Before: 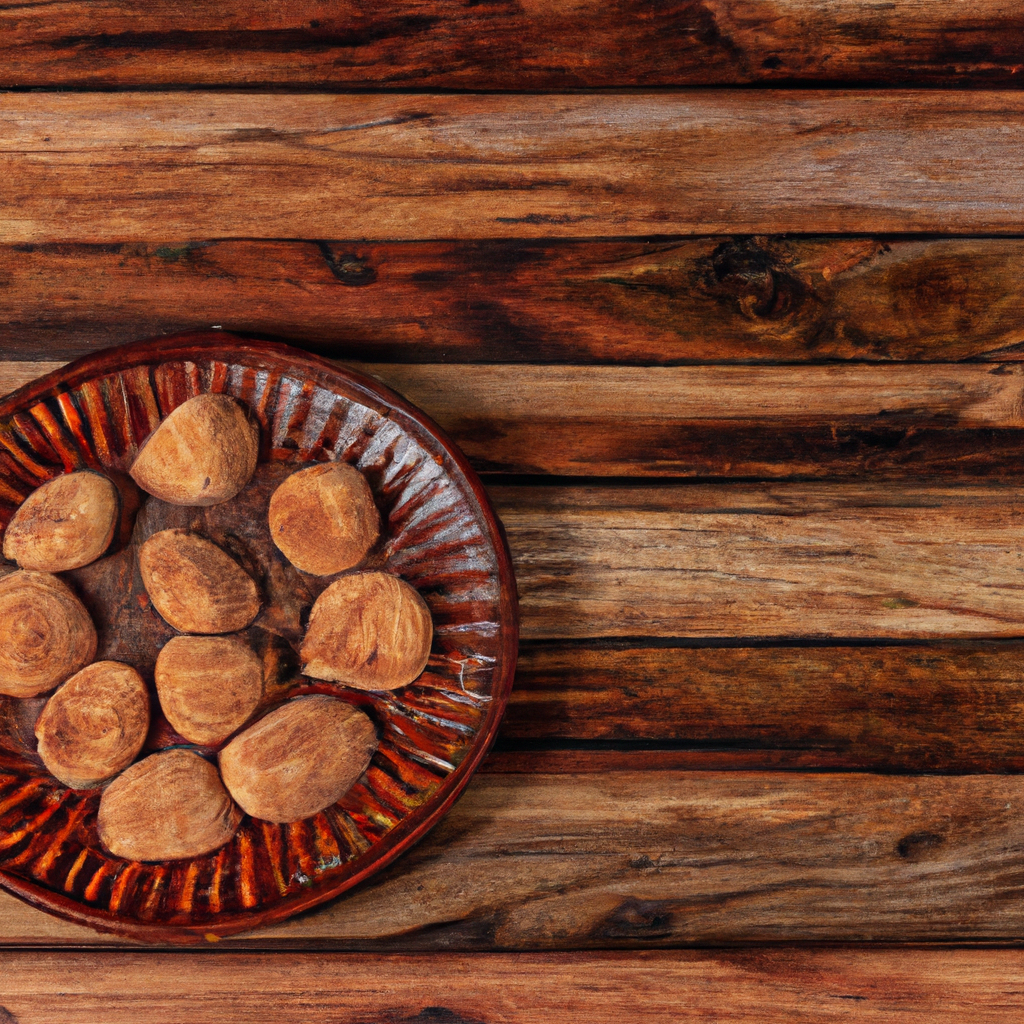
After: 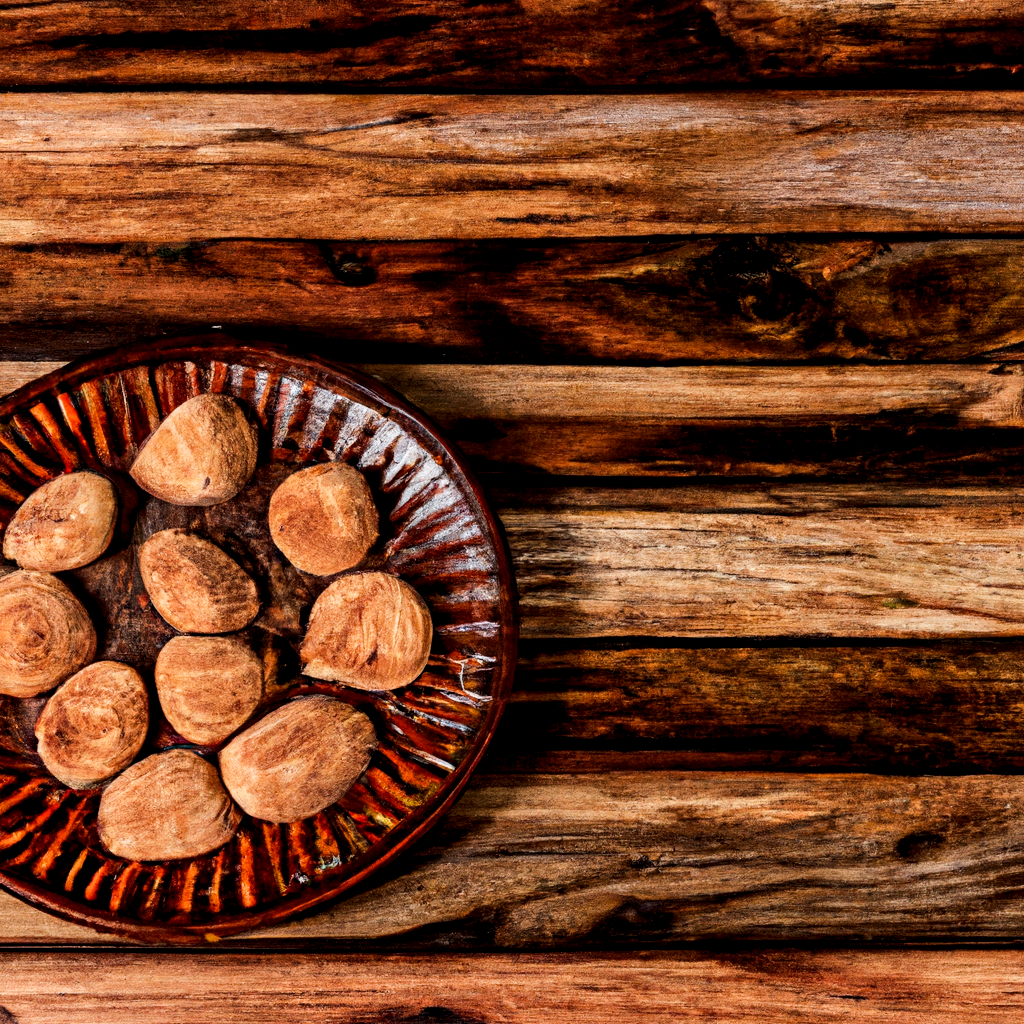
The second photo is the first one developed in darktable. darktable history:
local contrast: detail 135%, midtone range 0.75
white balance: red 1, blue 1
tone equalizer: -8 EV -0.417 EV, -7 EV -0.389 EV, -6 EV -0.333 EV, -5 EV -0.222 EV, -3 EV 0.222 EV, -2 EV 0.333 EV, -1 EV 0.389 EV, +0 EV 0.417 EV, edges refinement/feathering 500, mask exposure compensation -1.25 EV, preserve details no
sigmoid: on, module defaults
